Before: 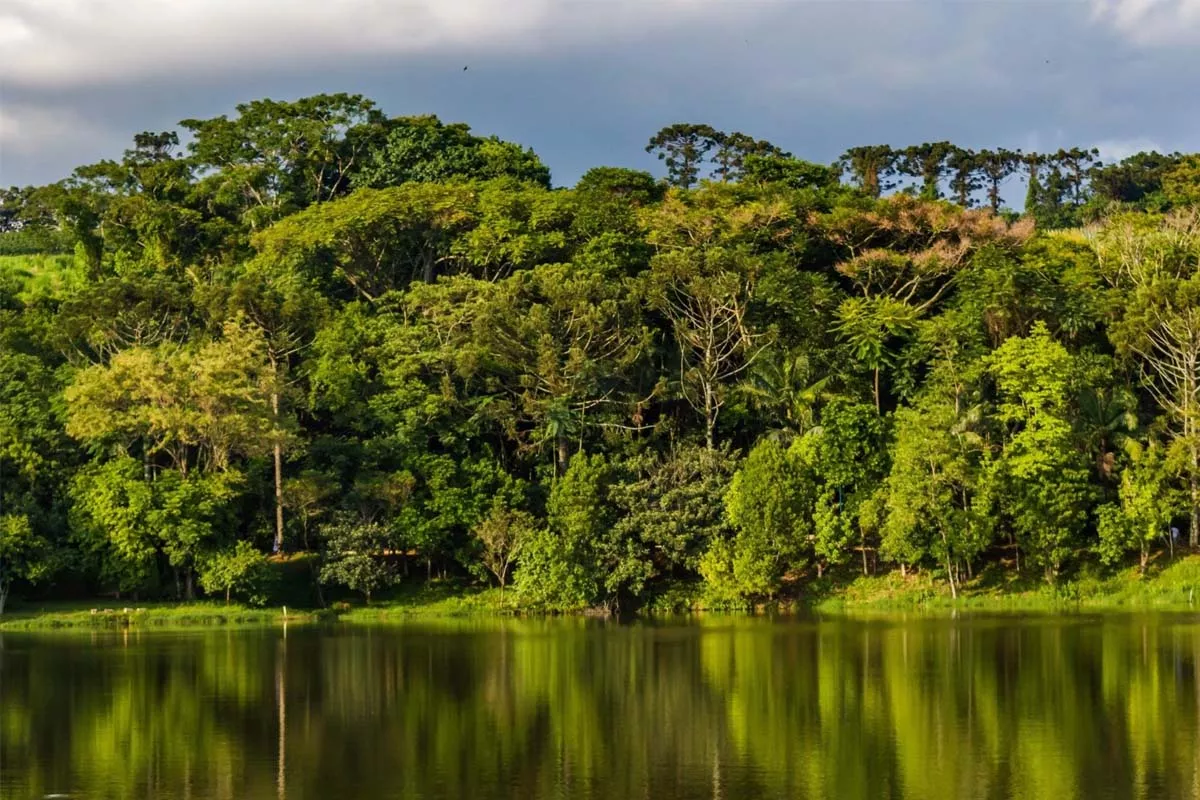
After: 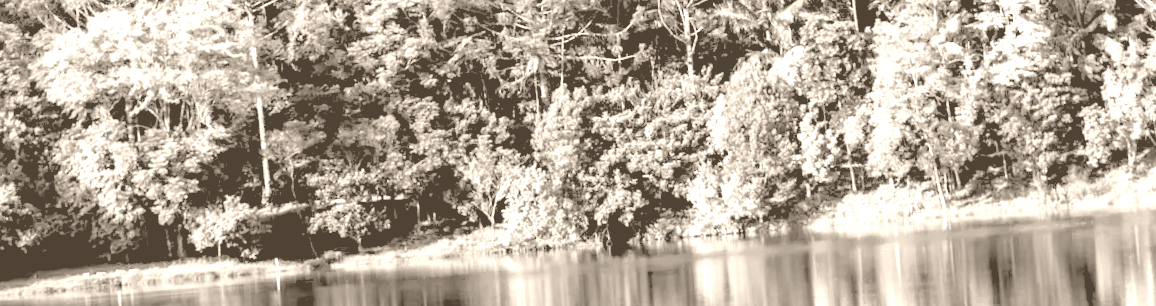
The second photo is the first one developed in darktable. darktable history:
crop: top 45.551%, bottom 12.262%
rgb levels: preserve colors sum RGB, levels [[0.038, 0.433, 0.934], [0, 0.5, 1], [0, 0.5, 1]]
exposure: exposure 0.648 EV, compensate highlight preservation false
haze removal: compatibility mode true, adaptive false
colorize: hue 34.49°, saturation 35.33%, source mix 100%, version 1
rotate and perspective: rotation -3.52°, crop left 0.036, crop right 0.964, crop top 0.081, crop bottom 0.919
tone equalizer: on, module defaults
